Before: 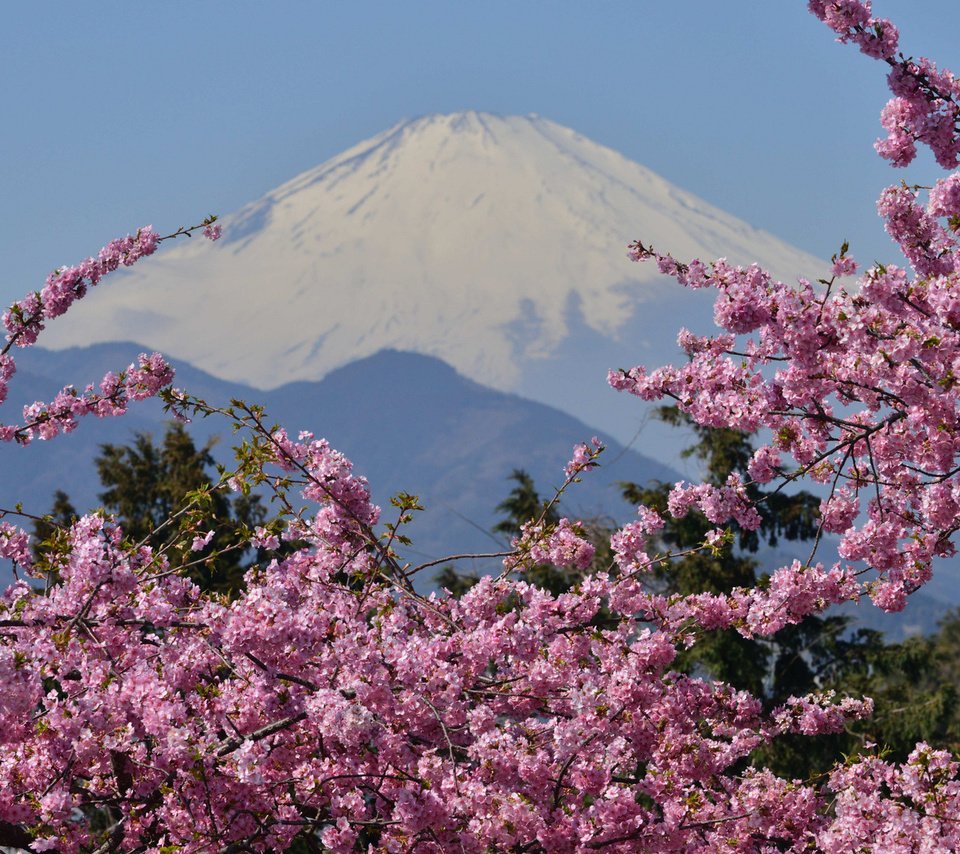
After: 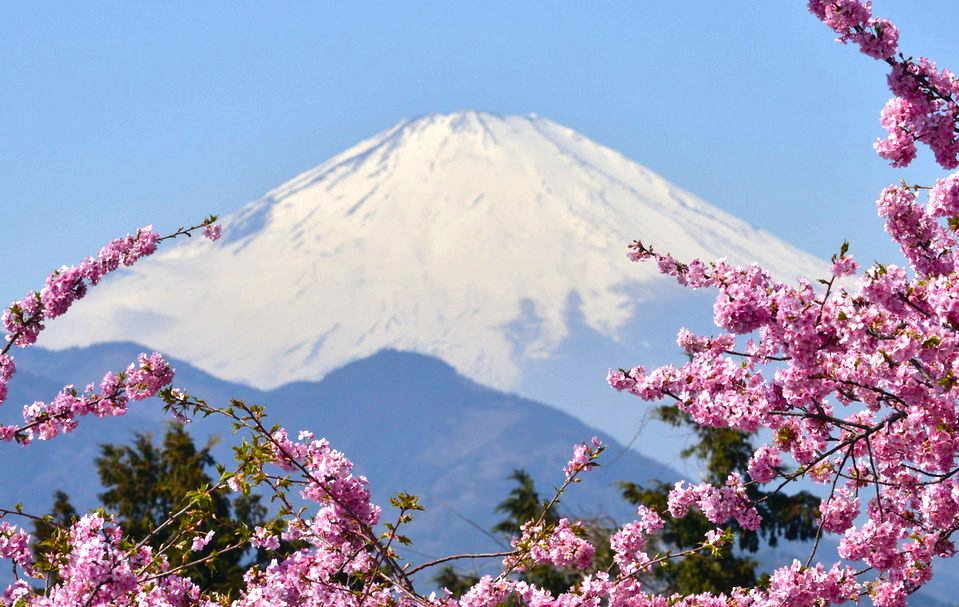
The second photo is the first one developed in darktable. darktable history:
color balance rgb: perceptual saturation grading › global saturation 20%, perceptual saturation grading › highlights -24.791%, perceptual saturation grading › shadows 25.904%, perceptual brilliance grading › global brilliance 11.684%, perceptual brilliance grading › highlights 15.315%
crop: right 0%, bottom 28.878%
